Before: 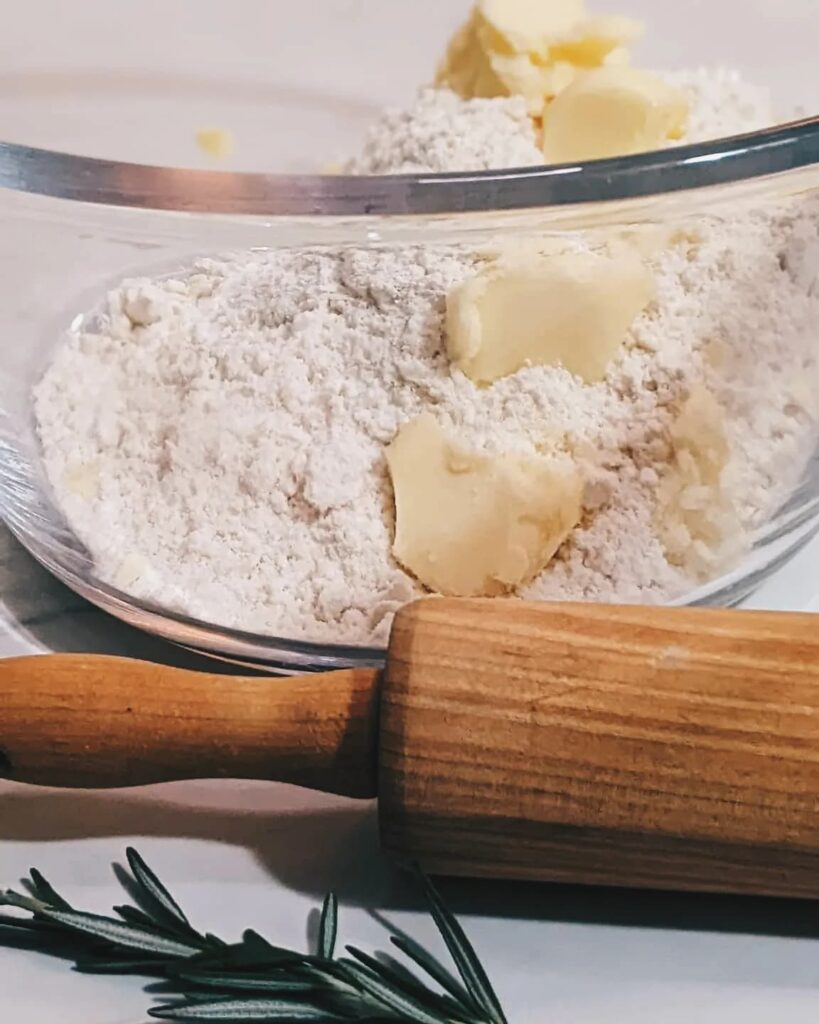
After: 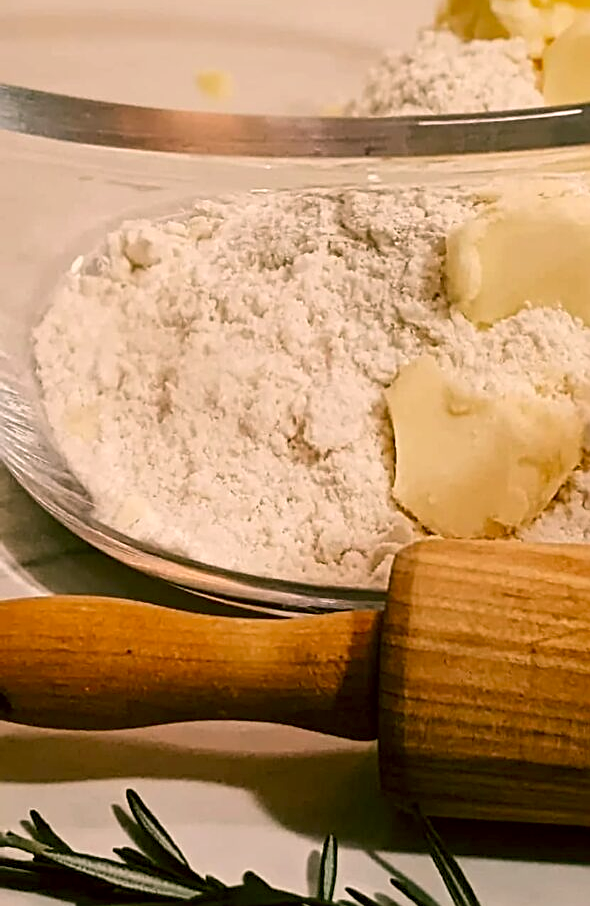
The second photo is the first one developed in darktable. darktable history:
color correction: highlights a* 8.9, highlights b* 15.11, shadows a* -0.336, shadows b* 26.43
crop: top 5.742%, right 27.898%, bottom 5.752%
exposure: black level correction 0.009, exposure 0.017 EV, compensate highlight preservation false
shadows and highlights: shadows 37.24, highlights -28, soften with gaussian
sharpen: on, module defaults
